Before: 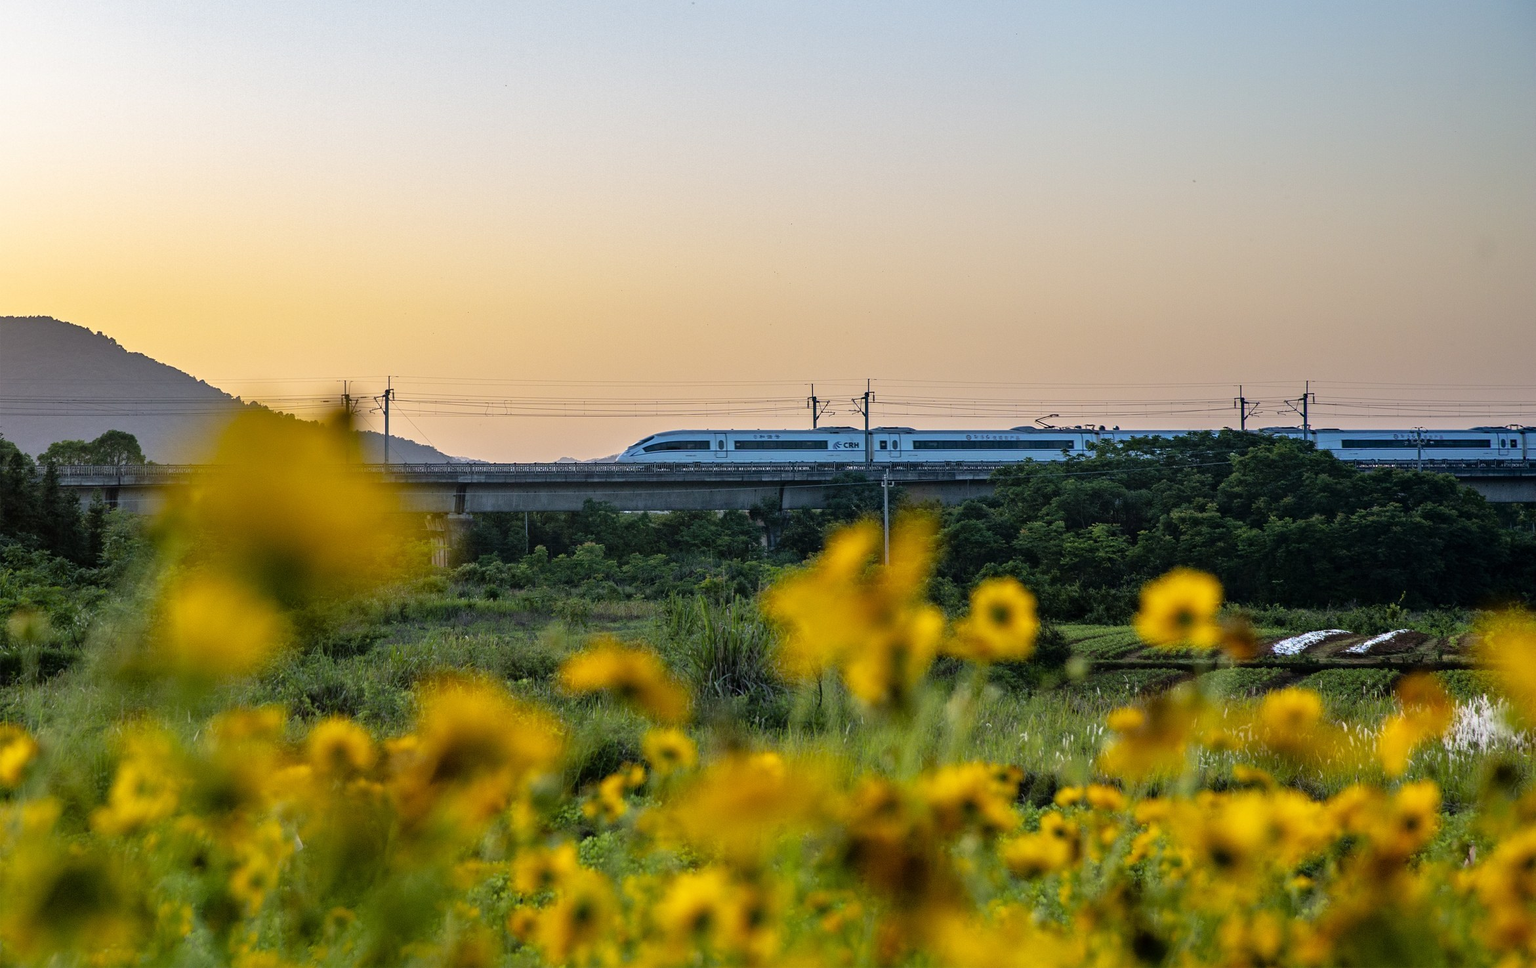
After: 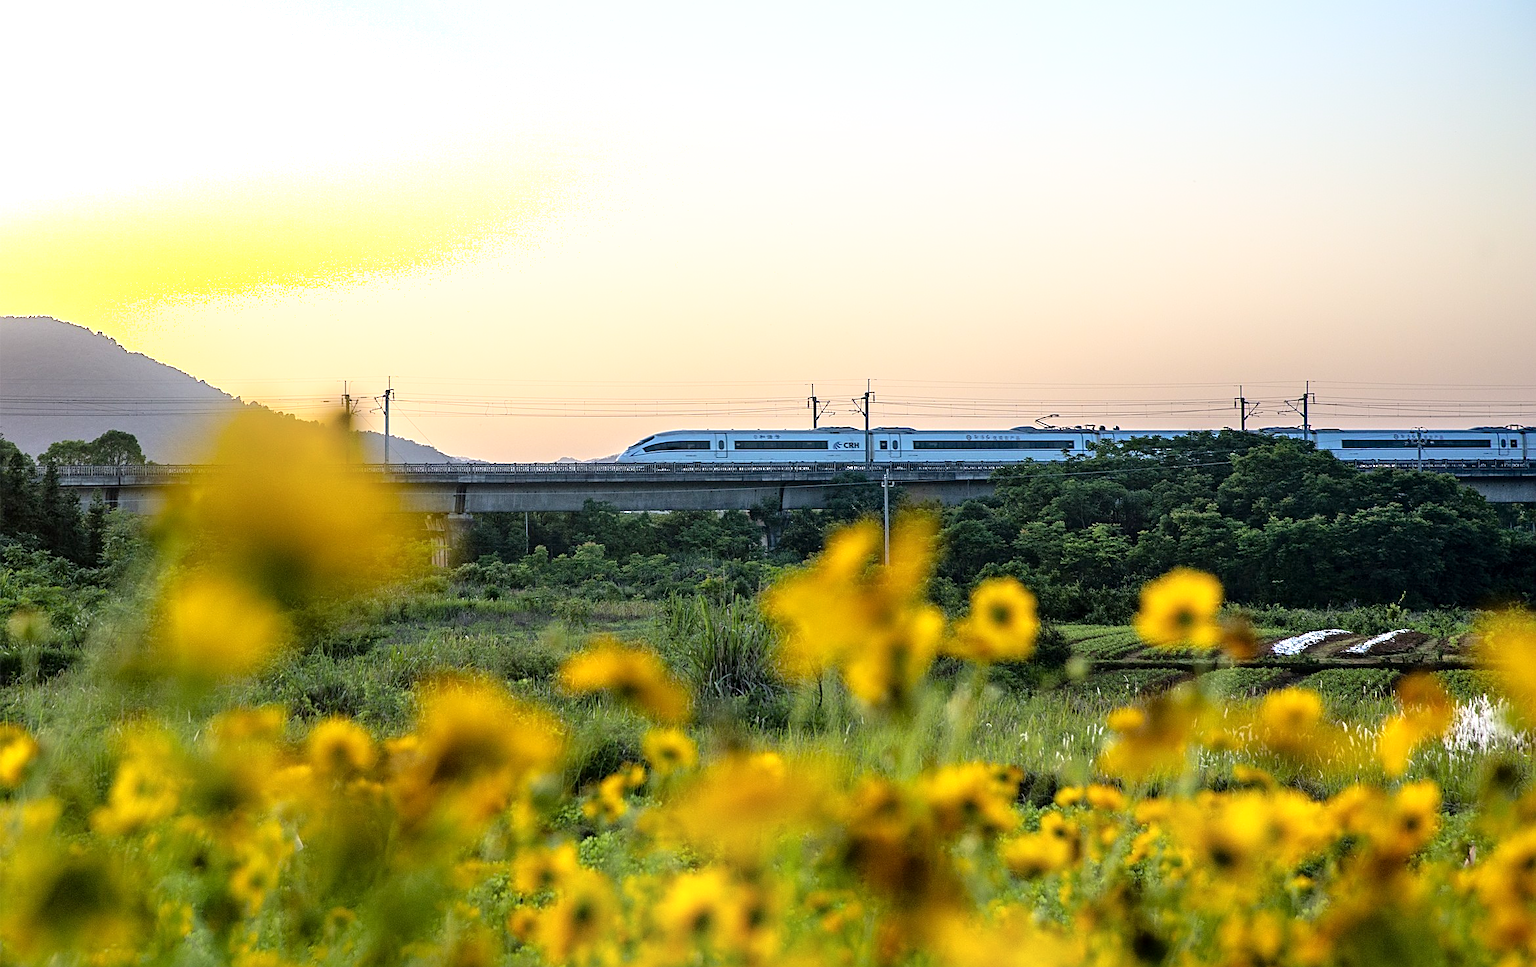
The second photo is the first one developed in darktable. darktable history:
exposure: black level correction 0.001, exposure 0.5 EV, compensate exposure bias true, compensate highlight preservation false
white balance: emerald 1
shadows and highlights: highlights 70.7, soften with gaussian
sharpen: on, module defaults
